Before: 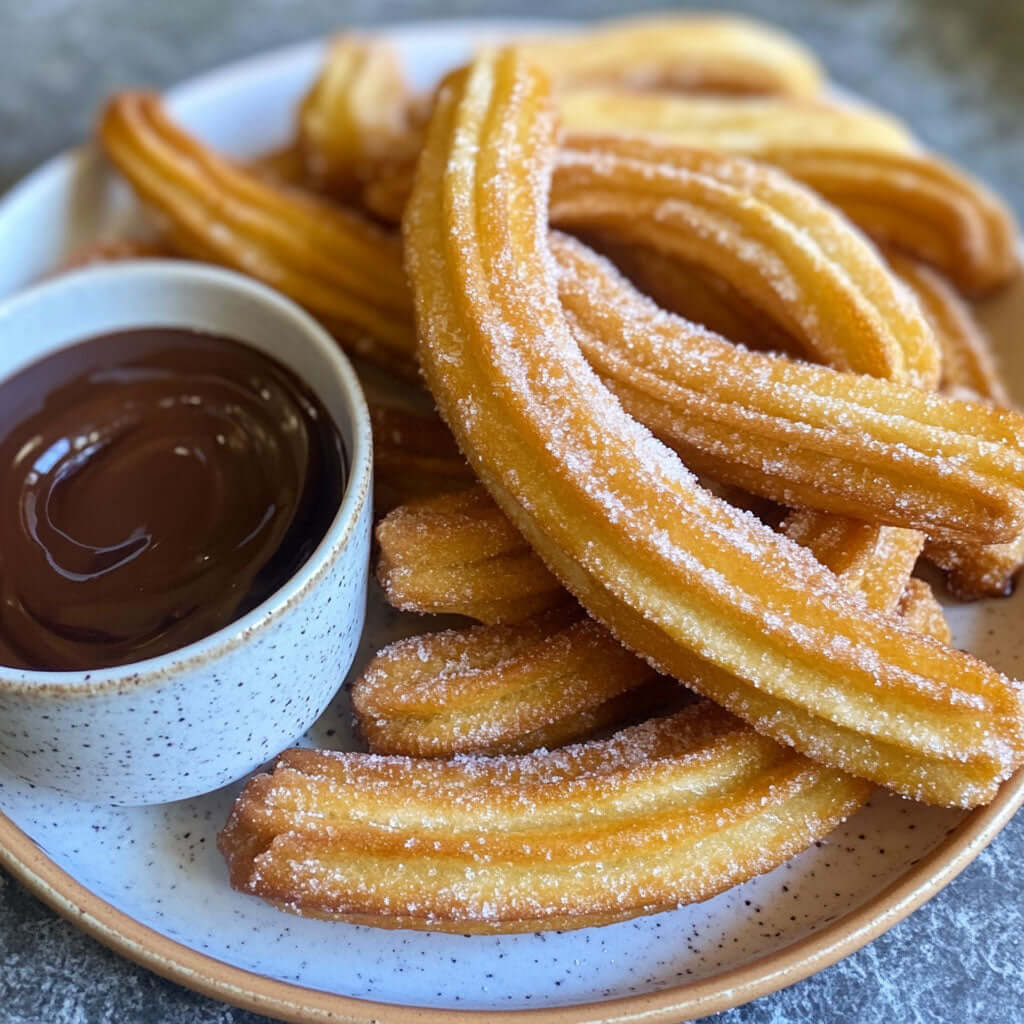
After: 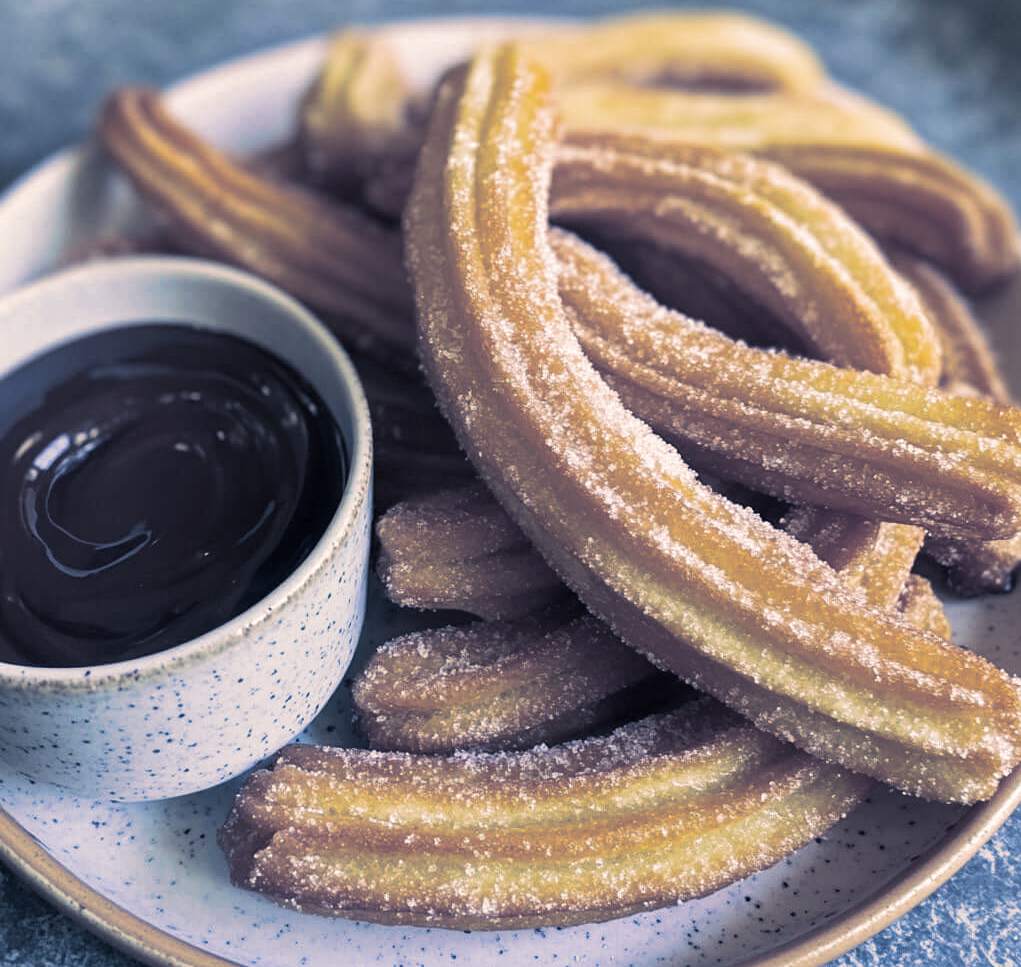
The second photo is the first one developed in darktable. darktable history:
crop: top 0.448%, right 0.264%, bottom 5.045%
split-toning: shadows › hue 226.8°, shadows › saturation 0.56, highlights › hue 28.8°, balance -40, compress 0%
